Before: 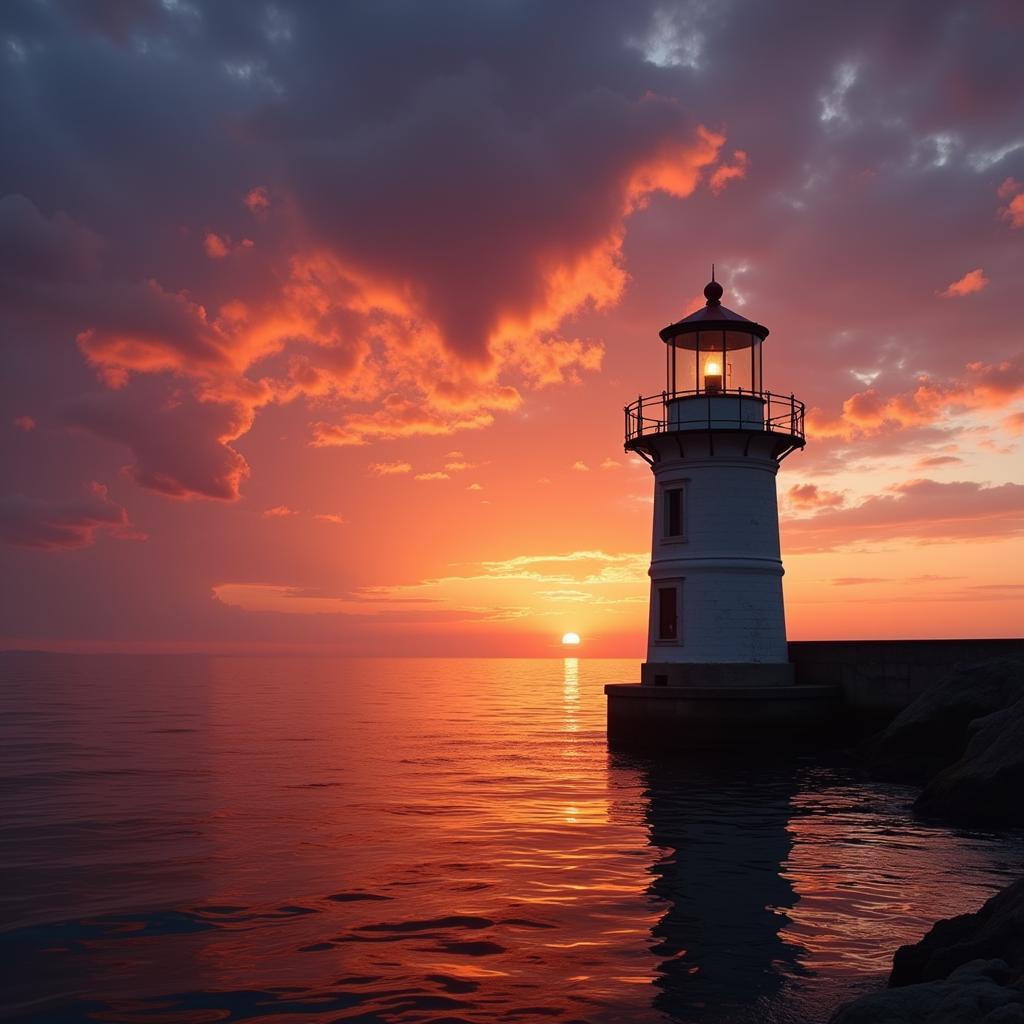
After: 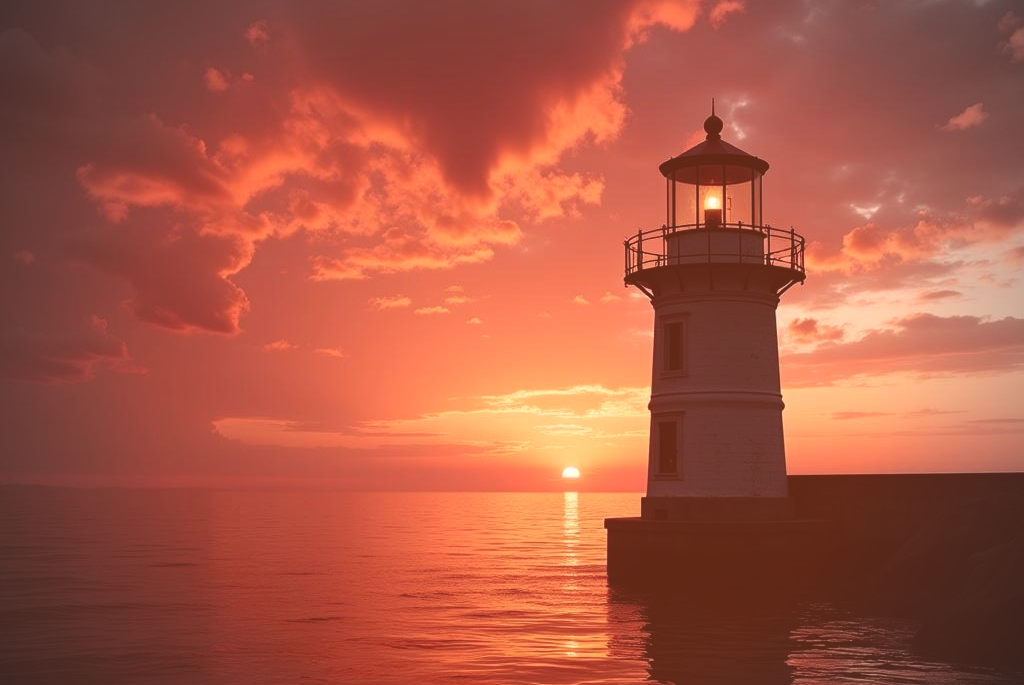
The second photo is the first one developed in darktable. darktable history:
vignetting: fall-off start 71.67%
exposure: black level correction -0.04, exposure 0.065 EV, compensate highlight preservation false
color correction: highlights a* 9.08, highlights b* 8.88, shadows a* 39.95, shadows b* 39.41, saturation 0.77
crop: top 16.295%, bottom 16.725%
